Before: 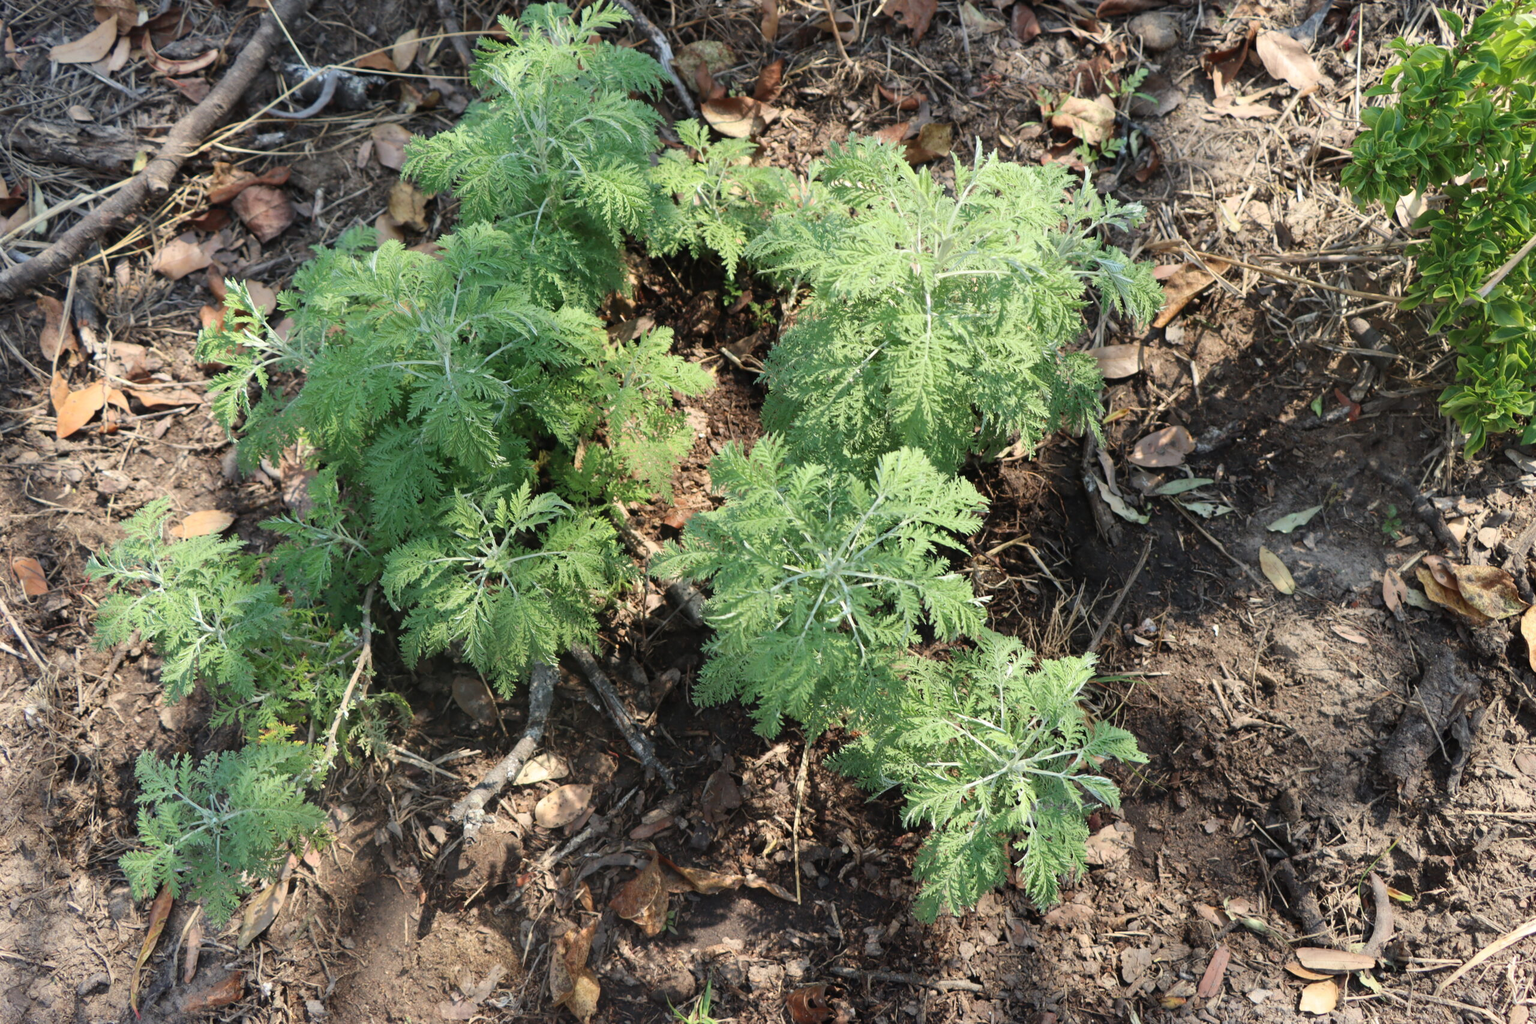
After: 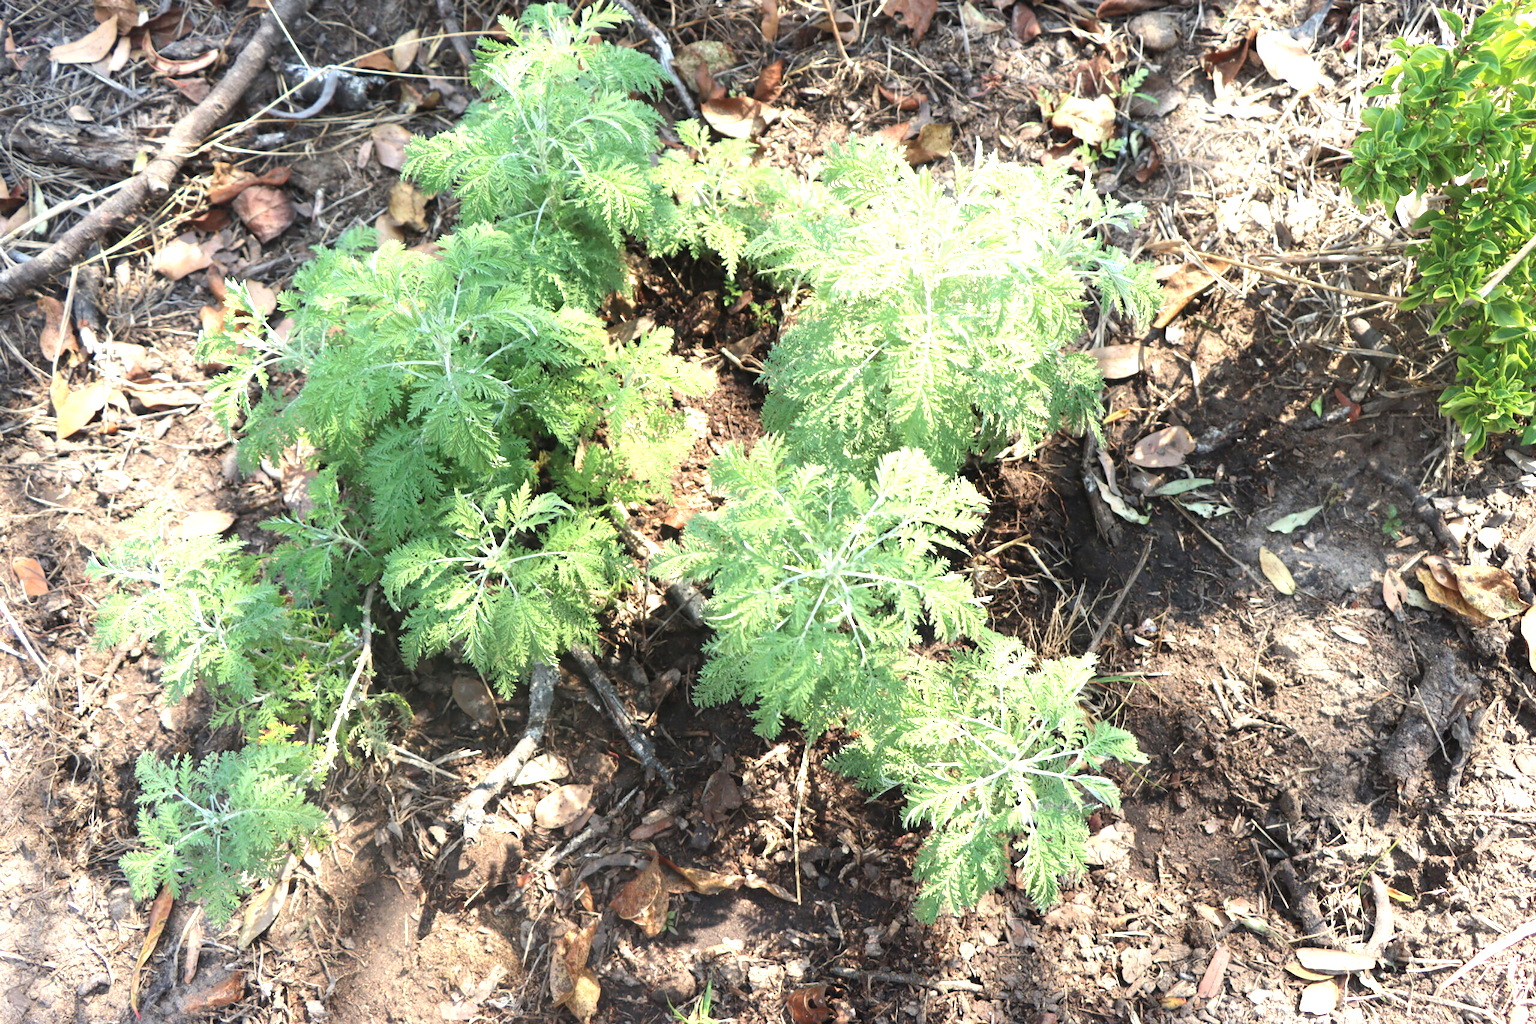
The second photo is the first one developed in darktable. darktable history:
shadows and highlights: shadows -70, highlights 35, soften with gaussian
exposure: exposure 1.16 EV, compensate exposure bias true, compensate highlight preservation false
